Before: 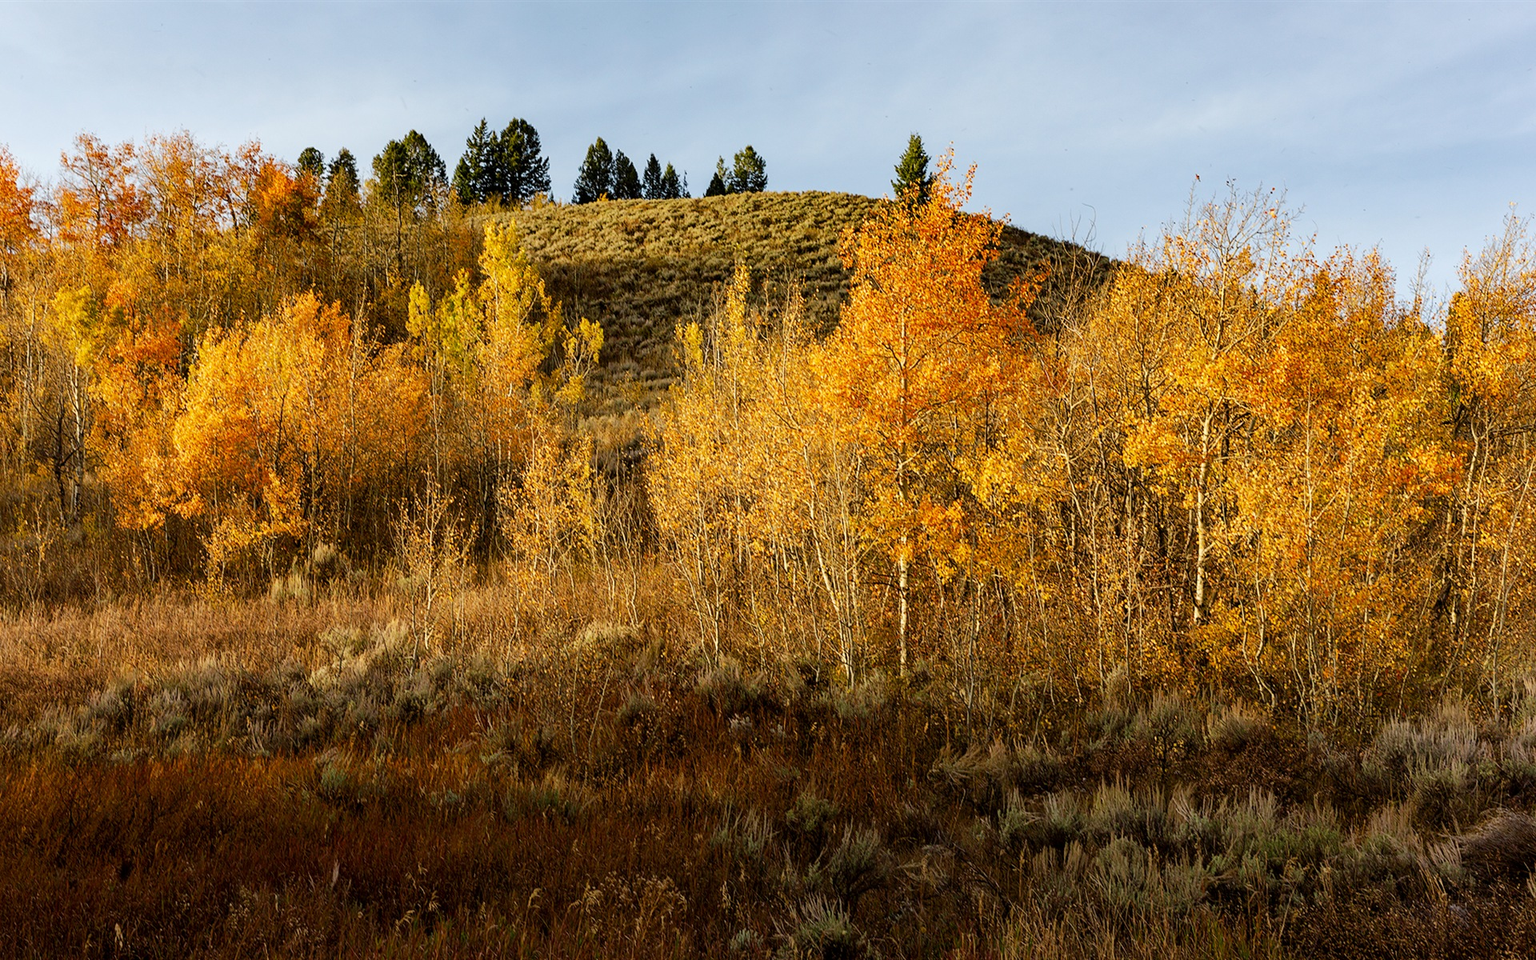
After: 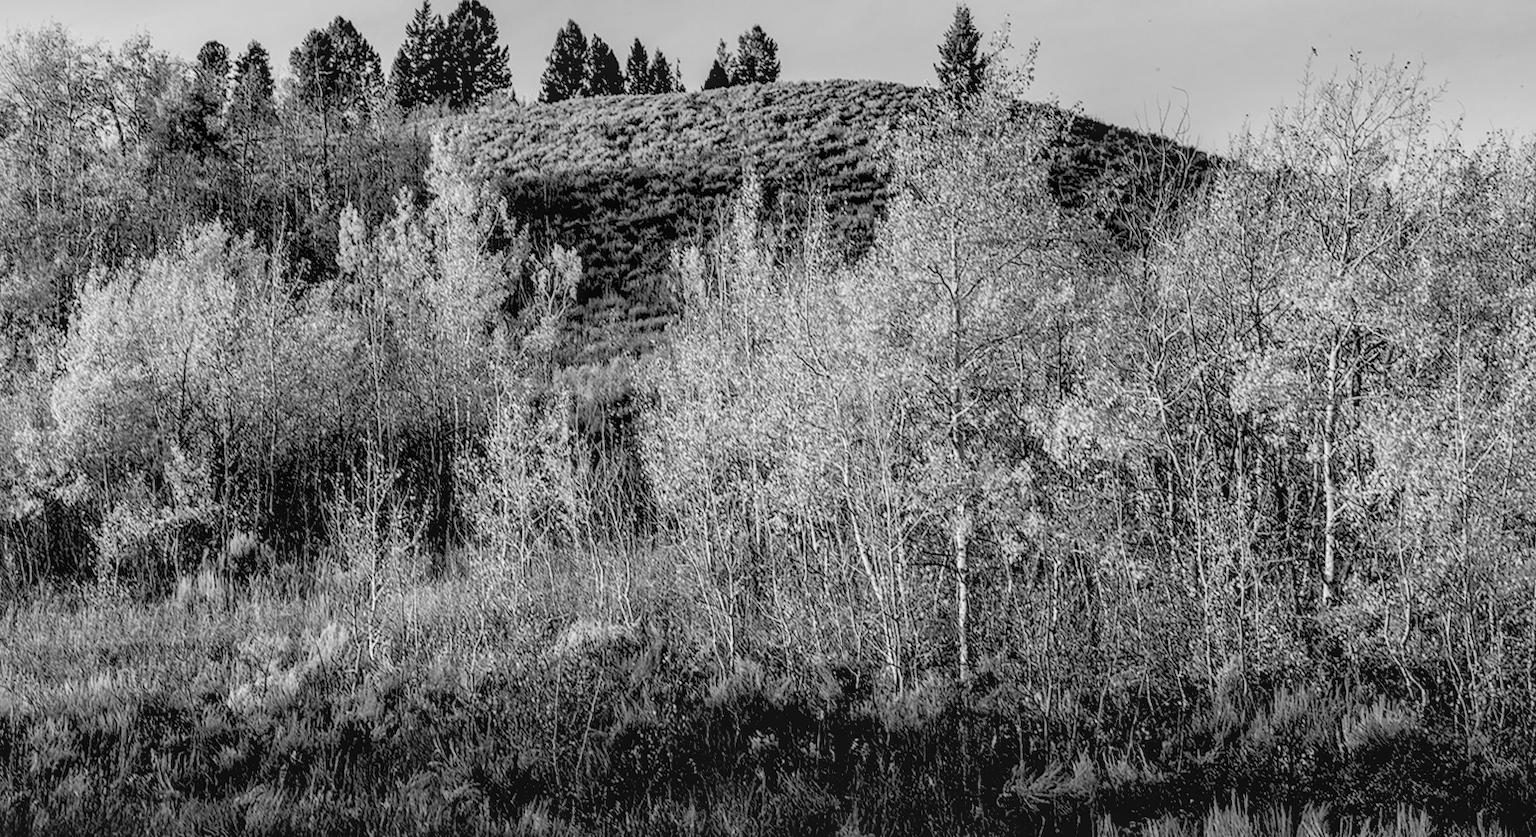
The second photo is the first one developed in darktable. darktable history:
white balance: red 0.926, green 1.003, blue 1.133
crop: left 7.856%, top 11.836%, right 10.12%, bottom 15.387%
color balance: lift [0.975, 0.993, 1, 1.015], gamma [1.1, 1, 1, 0.945], gain [1, 1.04, 1, 0.95]
local contrast: detail 142%
rotate and perspective: rotation -1.42°, crop left 0.016, crop right 0.984, crop top 0.035, crop bottom 0.965
exposure: black level correction 0, exposure 0.2 EV, compensate exposure bias true, compensate highlight preservation false
monochrome: a -71.75, b 75.82
contrast brightness saturation: contrast -0.15, brightness 0.05, saturation -0.12
